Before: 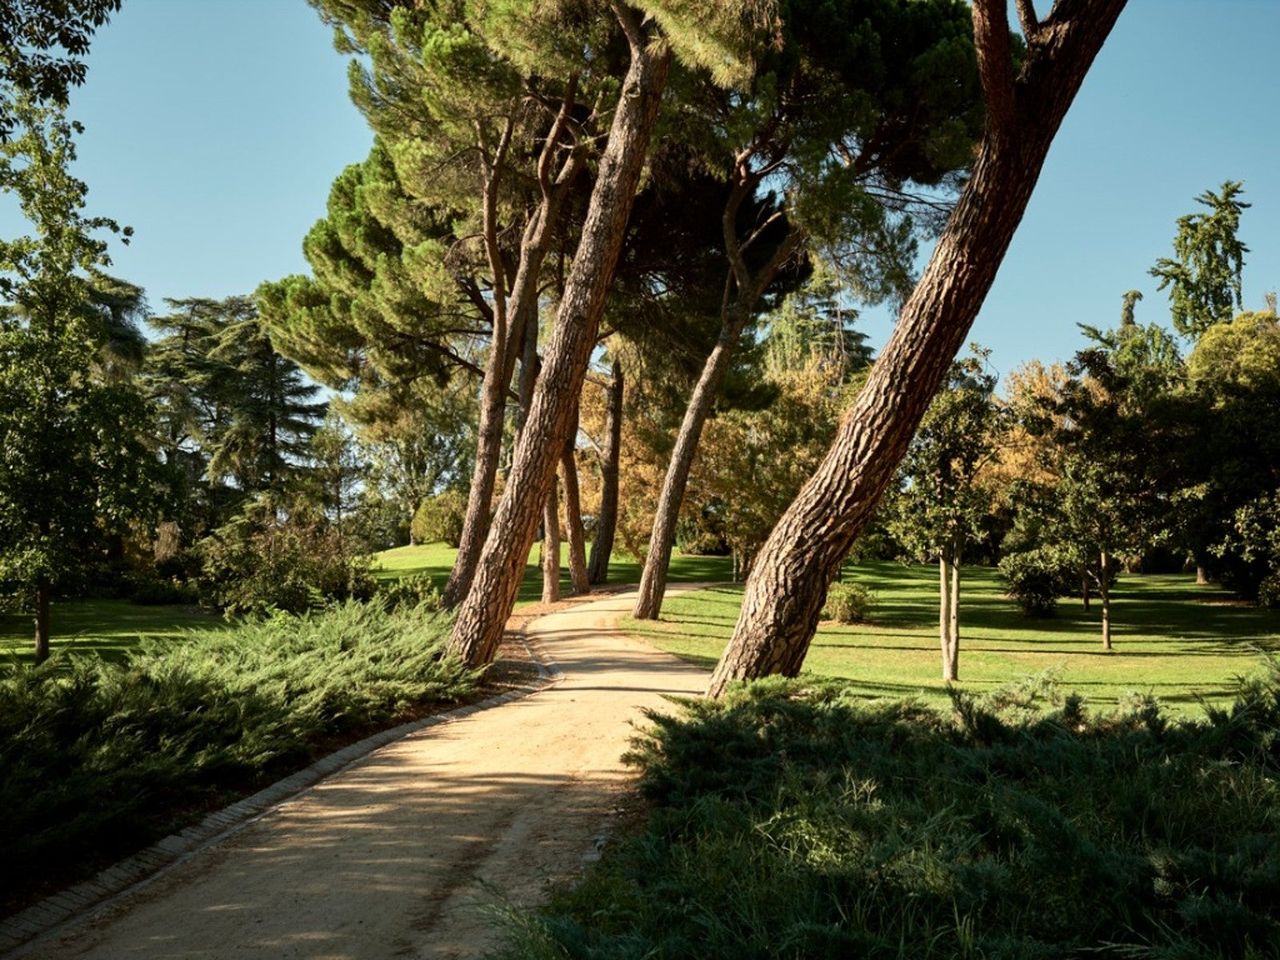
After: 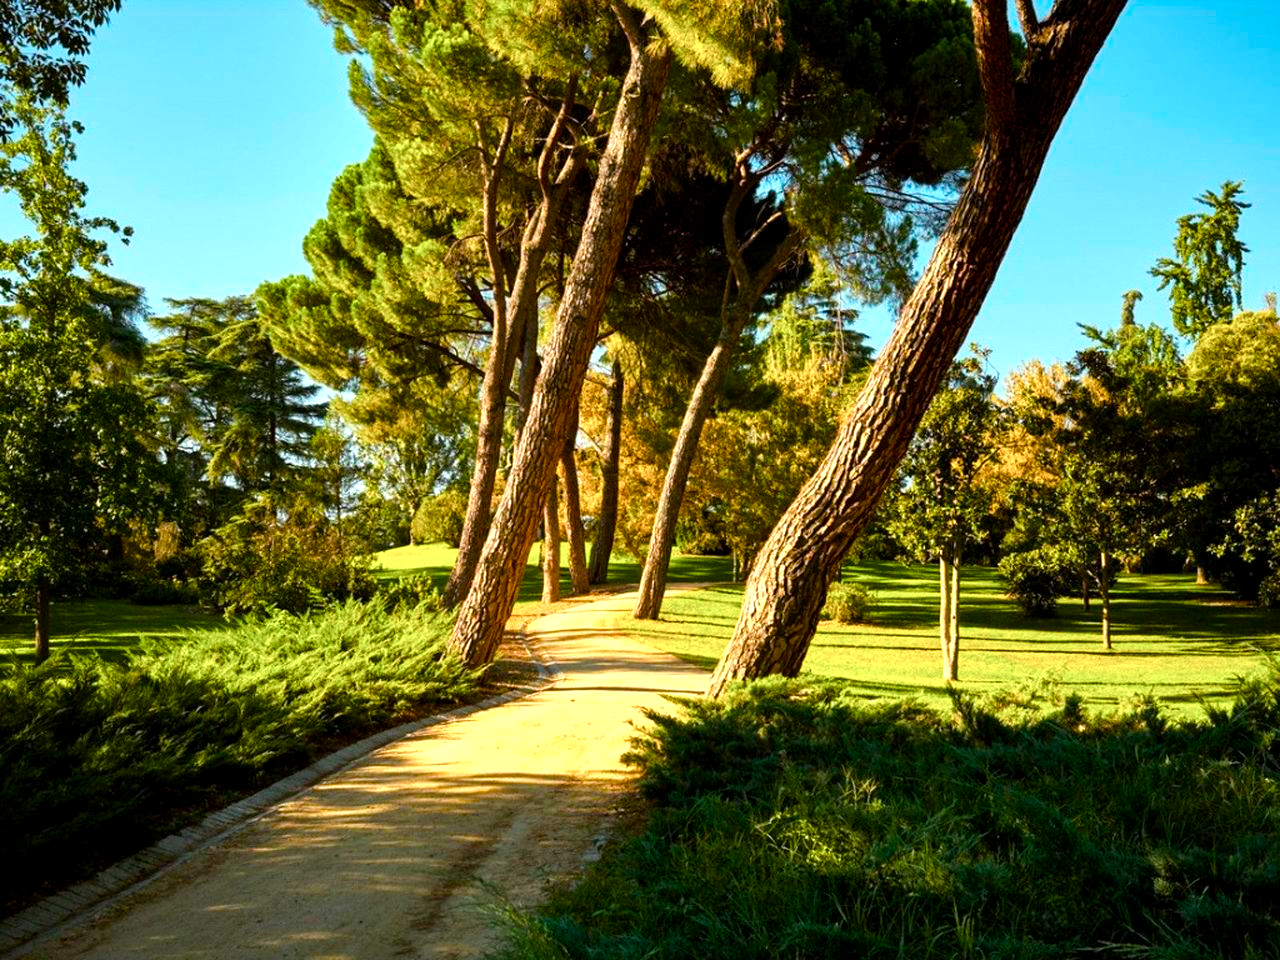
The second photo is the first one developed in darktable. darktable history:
exposure: black level correction 0.001, exposure 0.499 EV, compensate highlight preservation false
color balance rgb: shadows lift › hue 84.87°, power › hue 63.05°, linear chroma grading › highlights 99.006%, linear chroma grading › global chroma 23.597%, perceptual saturation grading › global saturation 20%, perceptual saturation grading › highlights -49.04%, perceptual saturation grading › shadows 25.691%
